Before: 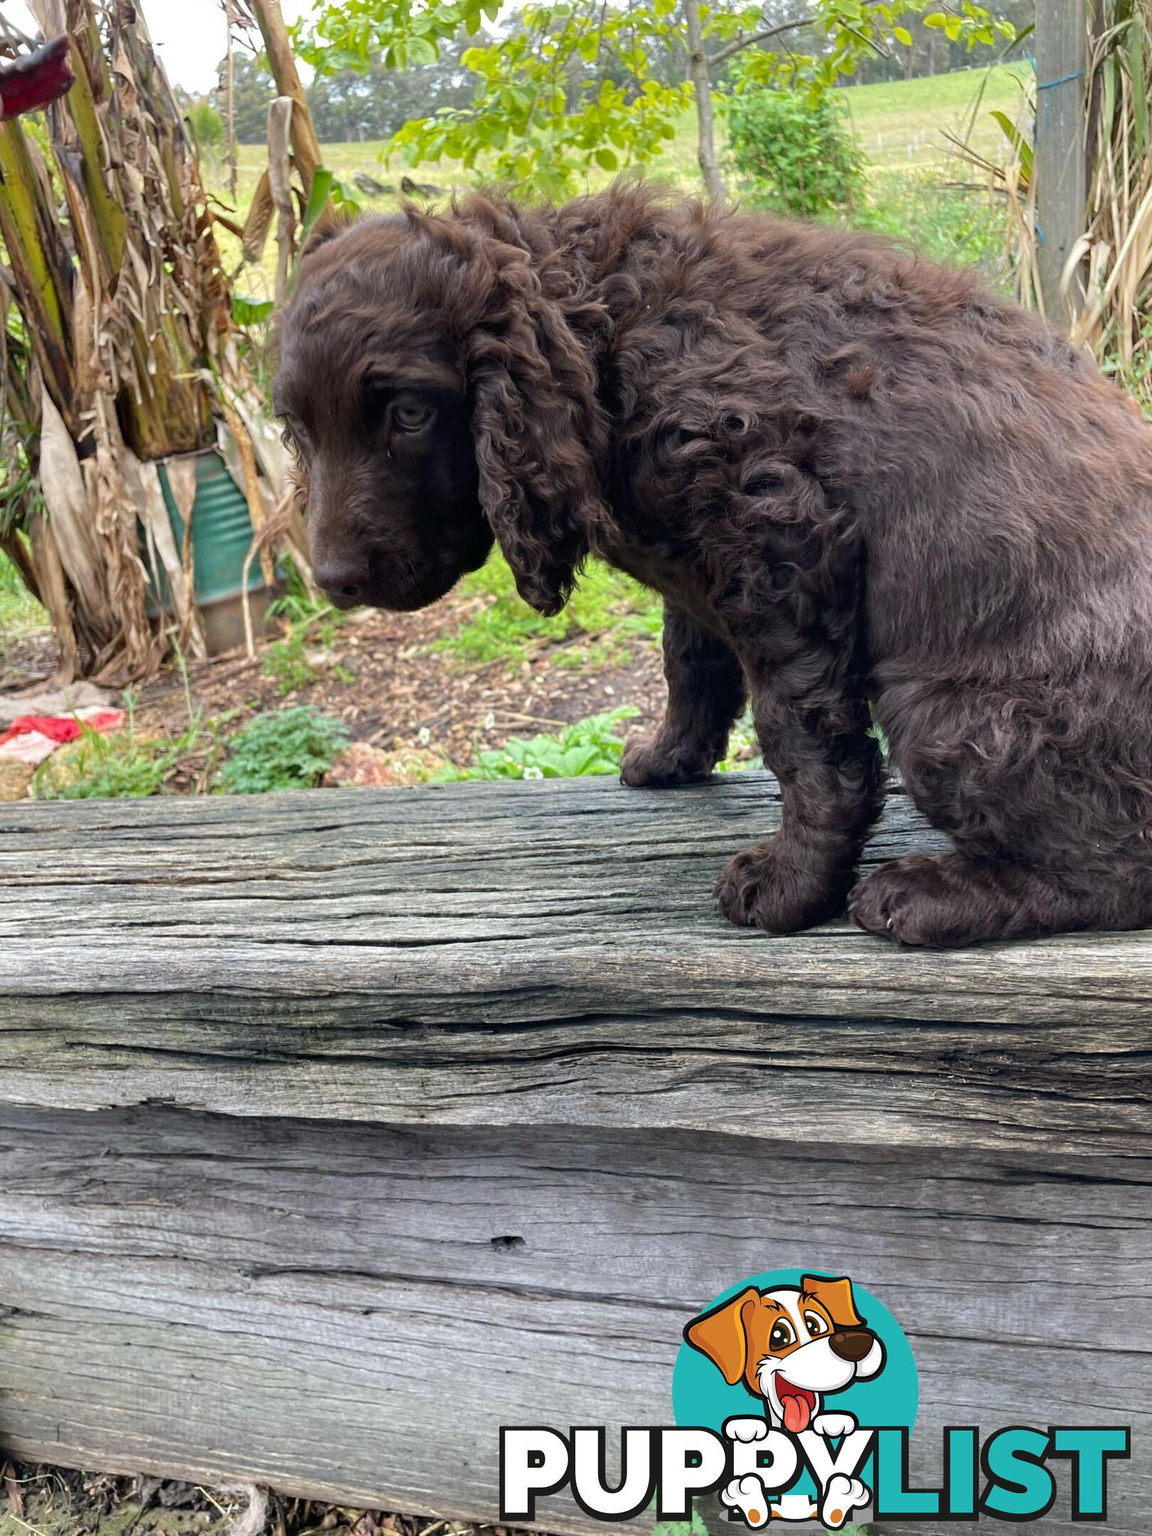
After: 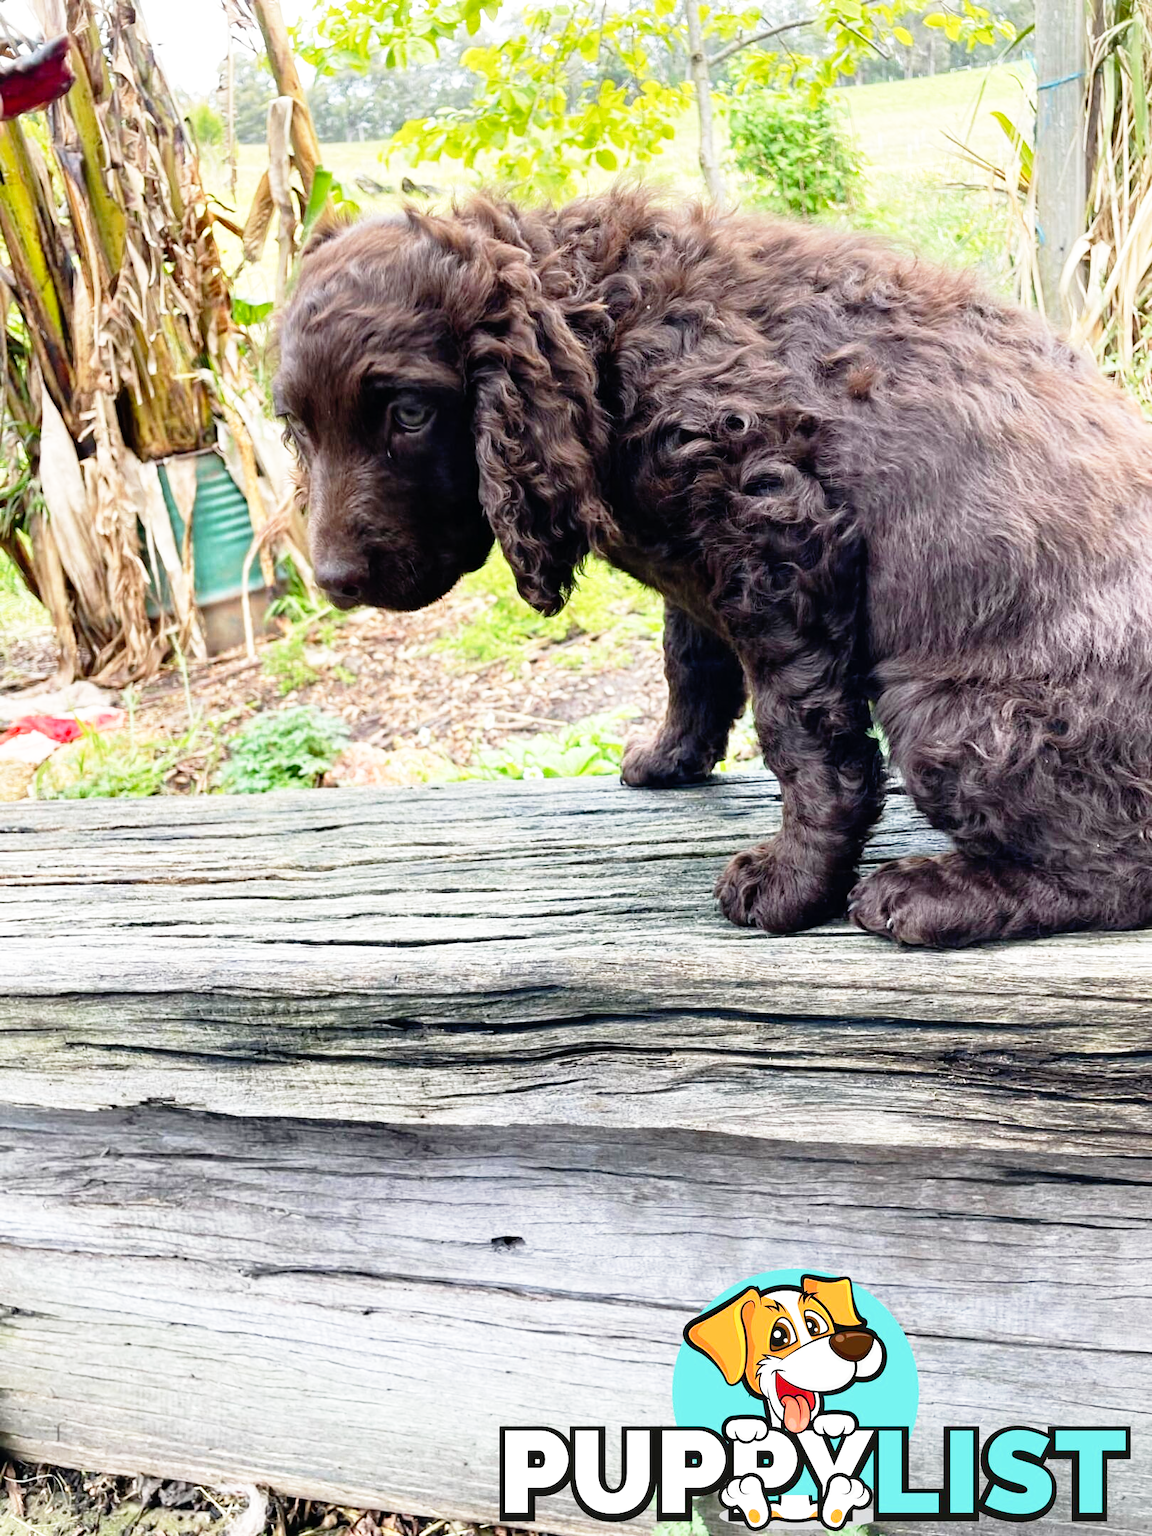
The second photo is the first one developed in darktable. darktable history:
base curve: curves: ch0 [(0, 0) (0.012, 0.01) (0.073, 0.168) (0.31, 0.711) (0.645, 0.957) (1, 1)], exposure shift 0.585, preserve colors none
